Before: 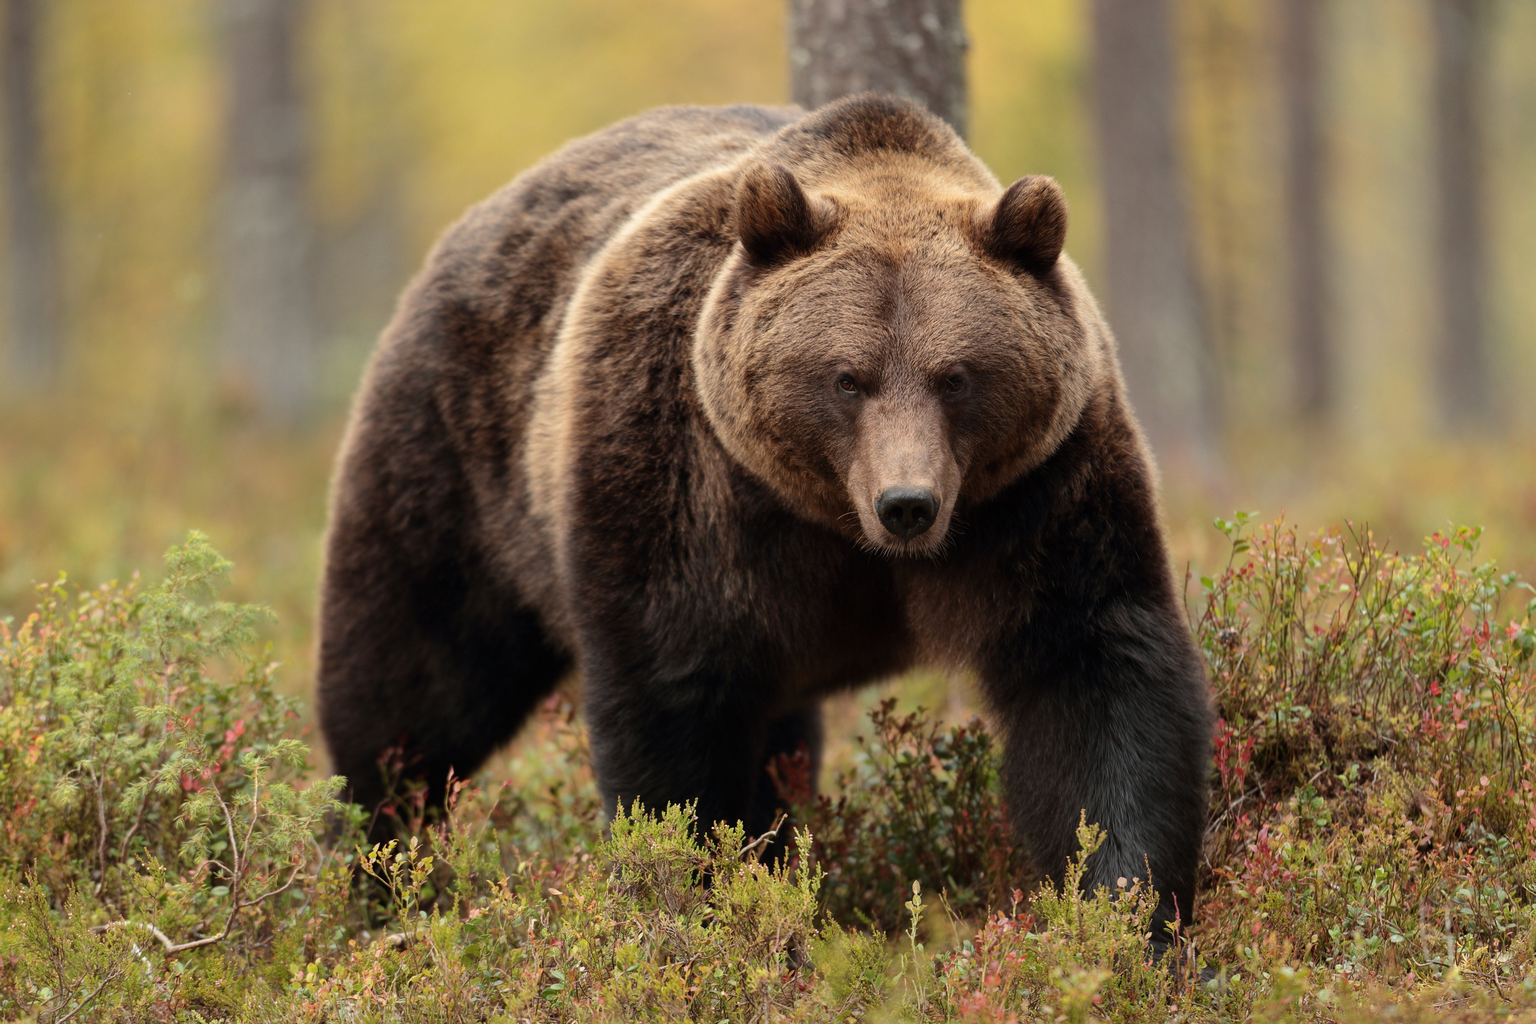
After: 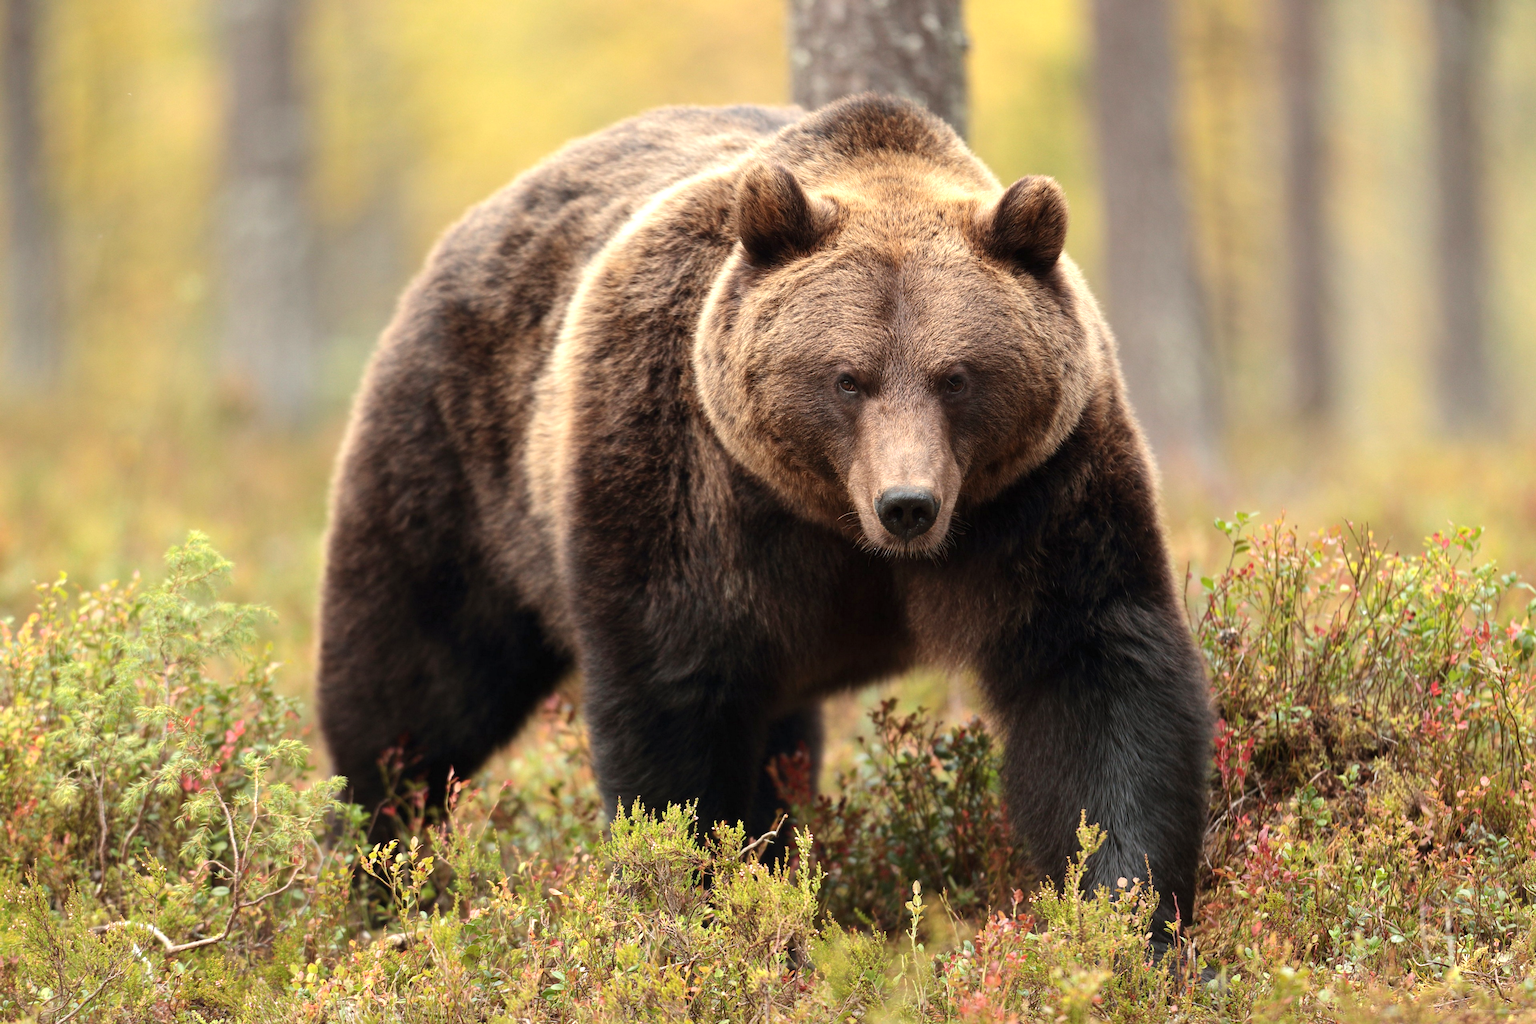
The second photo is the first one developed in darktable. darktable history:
exposure: black level correction 0, exposure 0.685 EV, compensate highlight preservation false
